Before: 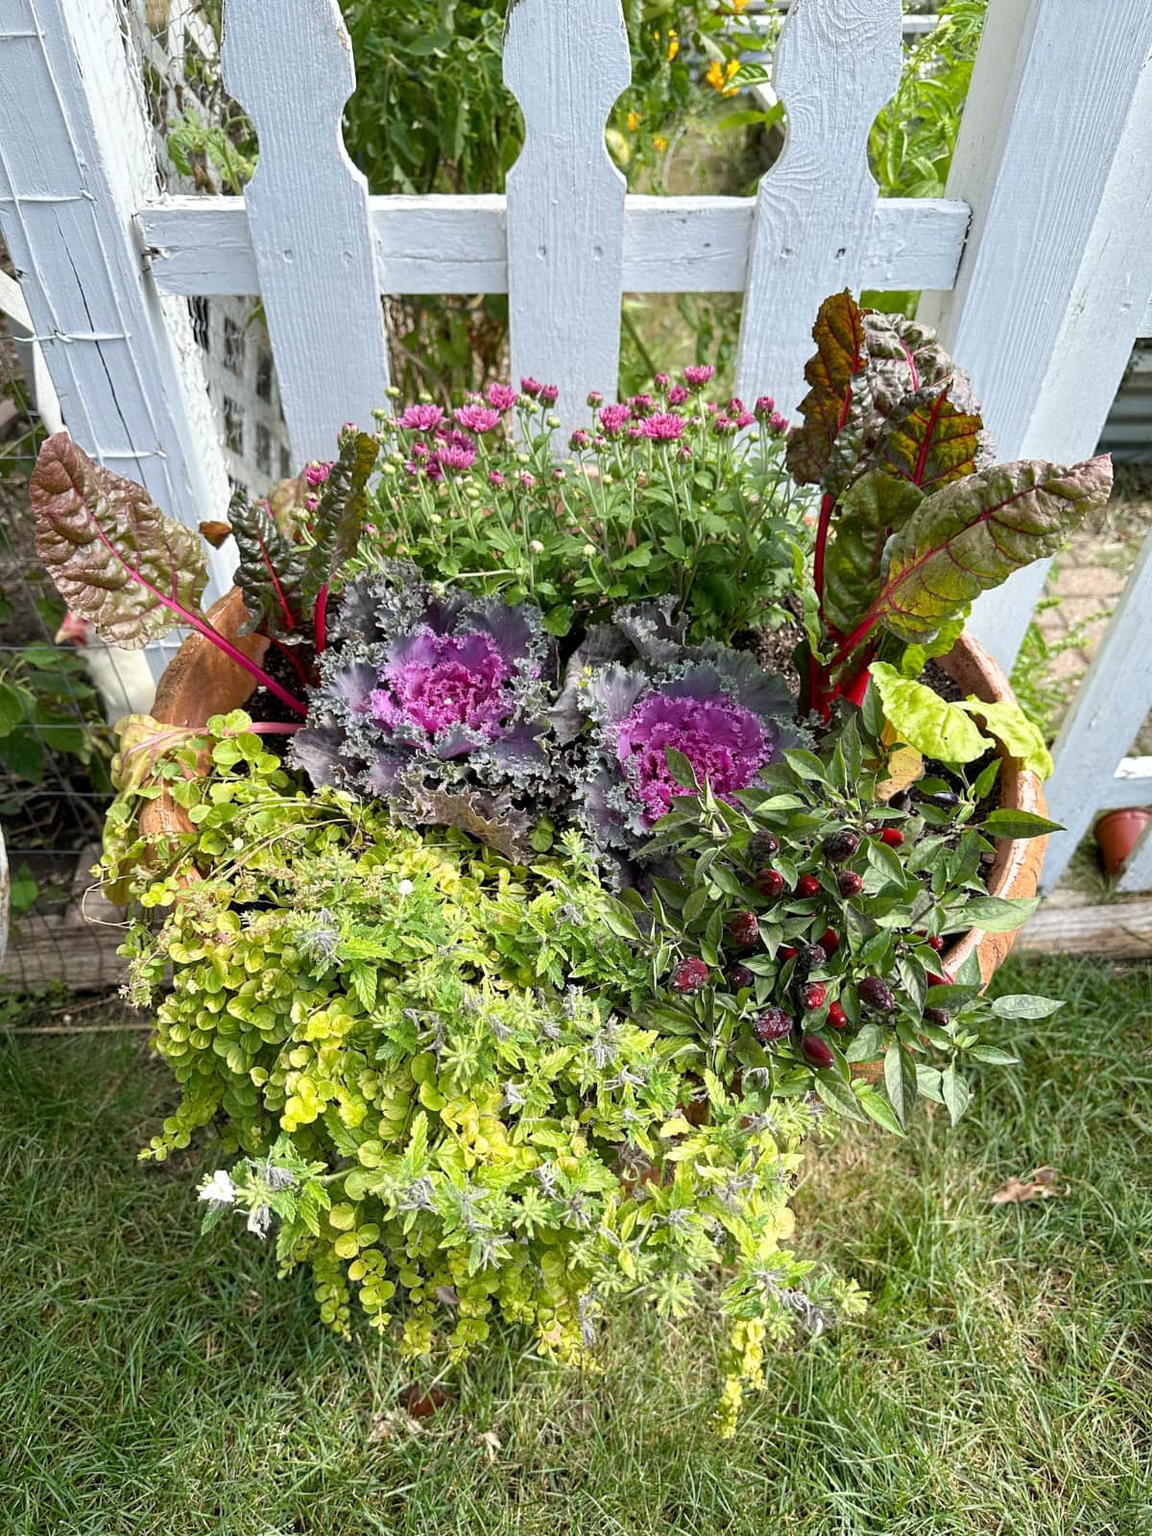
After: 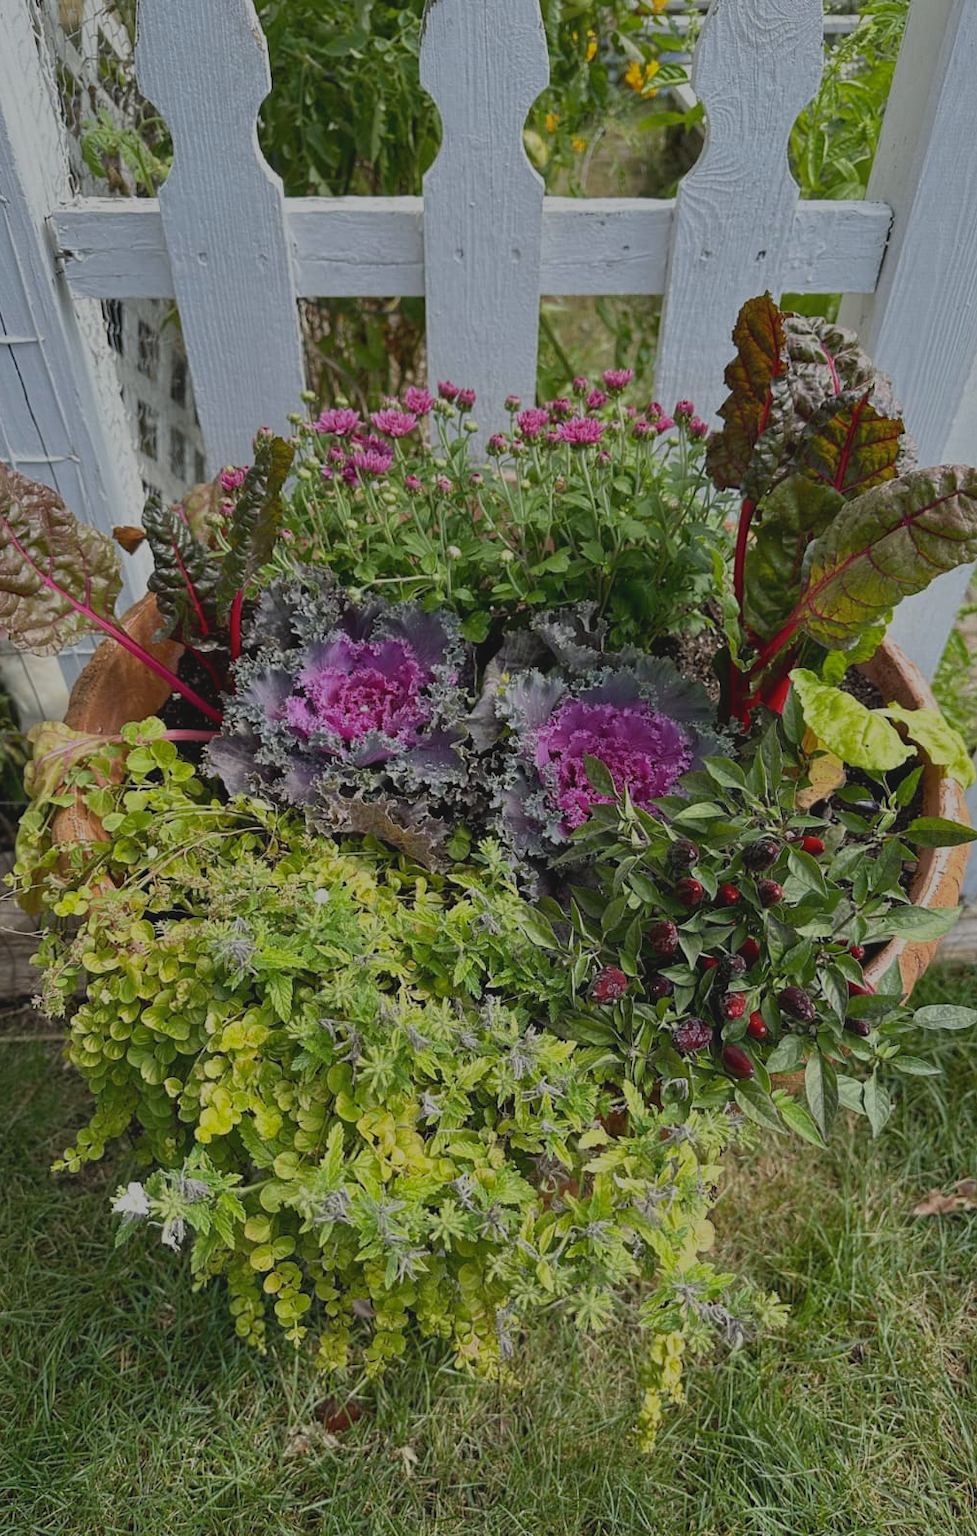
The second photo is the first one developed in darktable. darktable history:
shadows and highlights: shadows 25, highlights -25
crop: left 7.598%, right 7.873%
exposure: exposure -1 EV, compensate highlight preservation false
contrast brightness saturation: contrast -0.11
